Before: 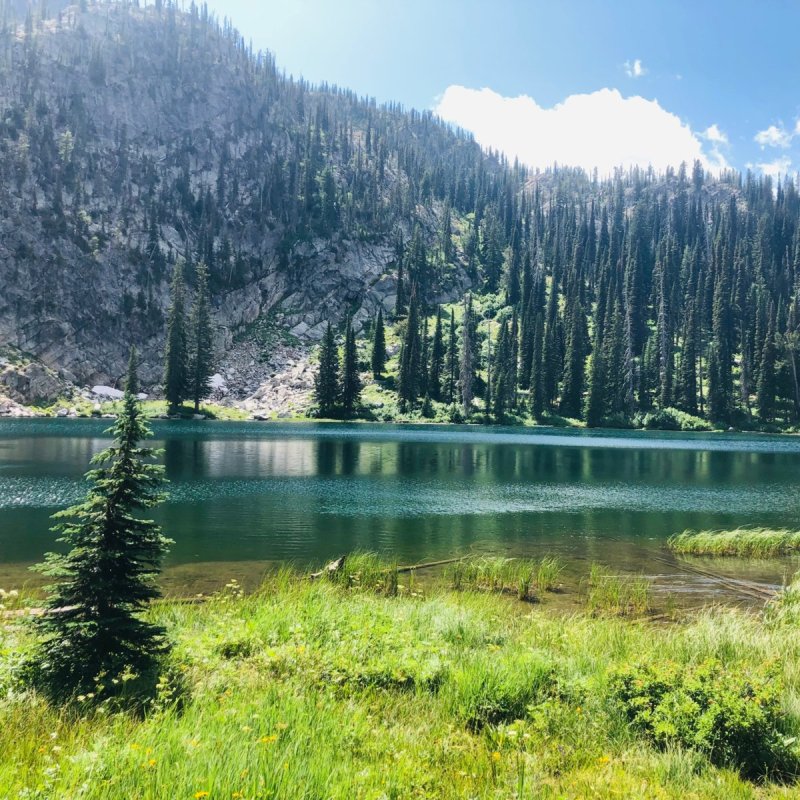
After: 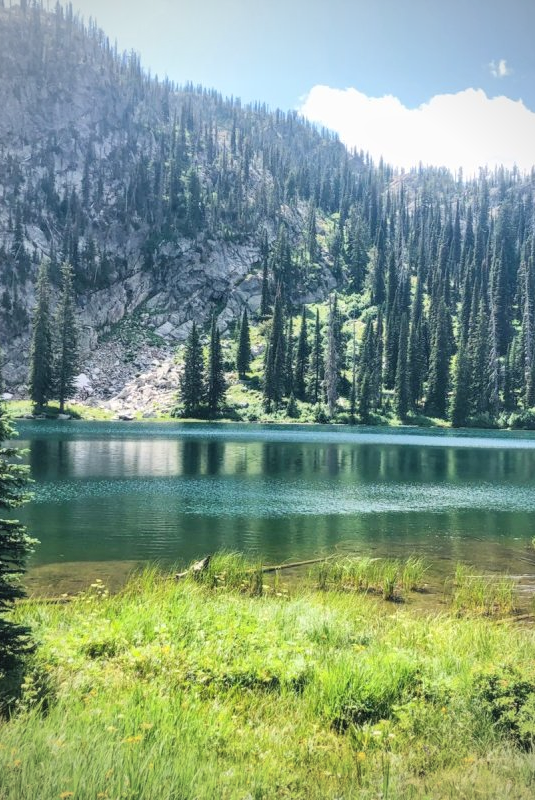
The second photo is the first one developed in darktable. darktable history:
crop: left 16.919%, right 16.135%
contrast brightness saturation: brightness 0.152
vignetting: on, module defaults
local contrast: on, module defaults
